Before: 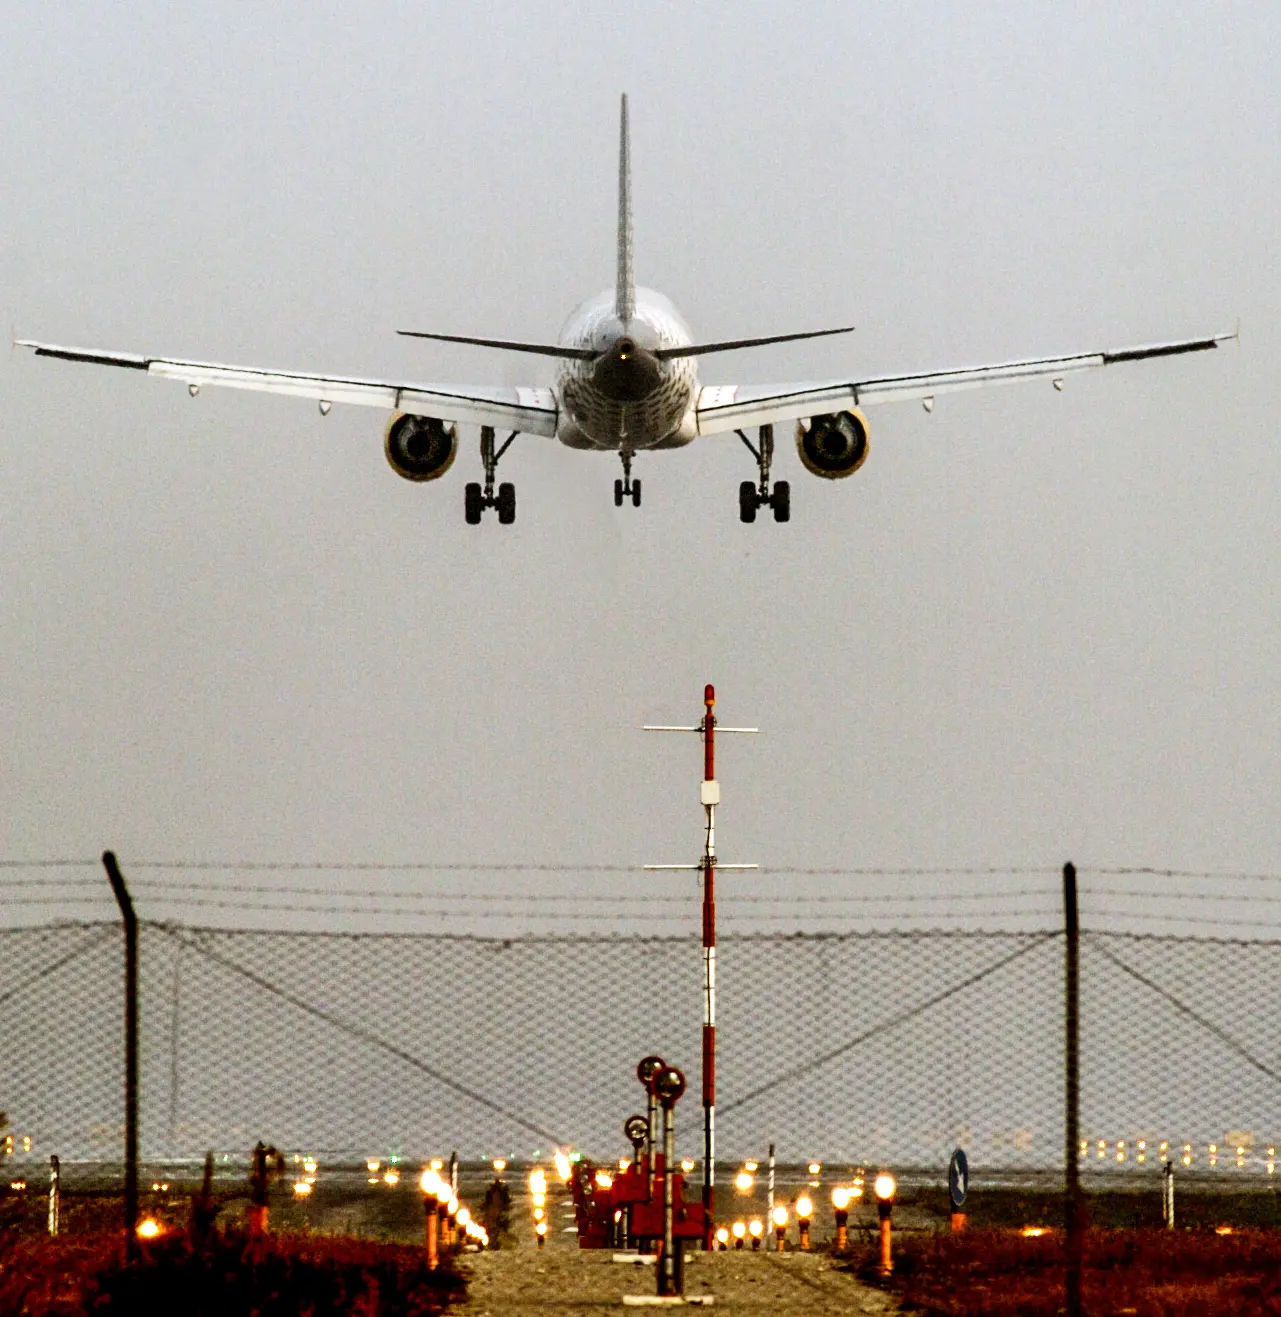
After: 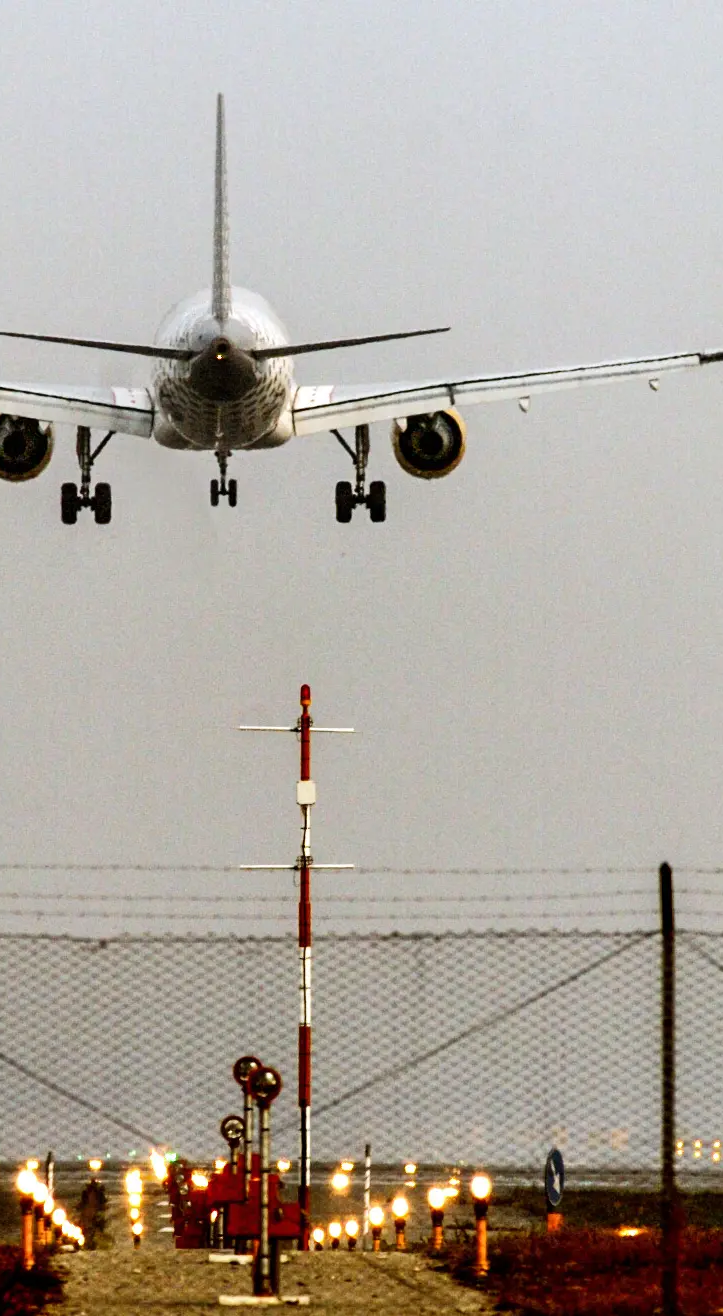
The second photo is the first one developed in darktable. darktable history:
crop: left 31.6%, top 0.012%, right 11.926%
